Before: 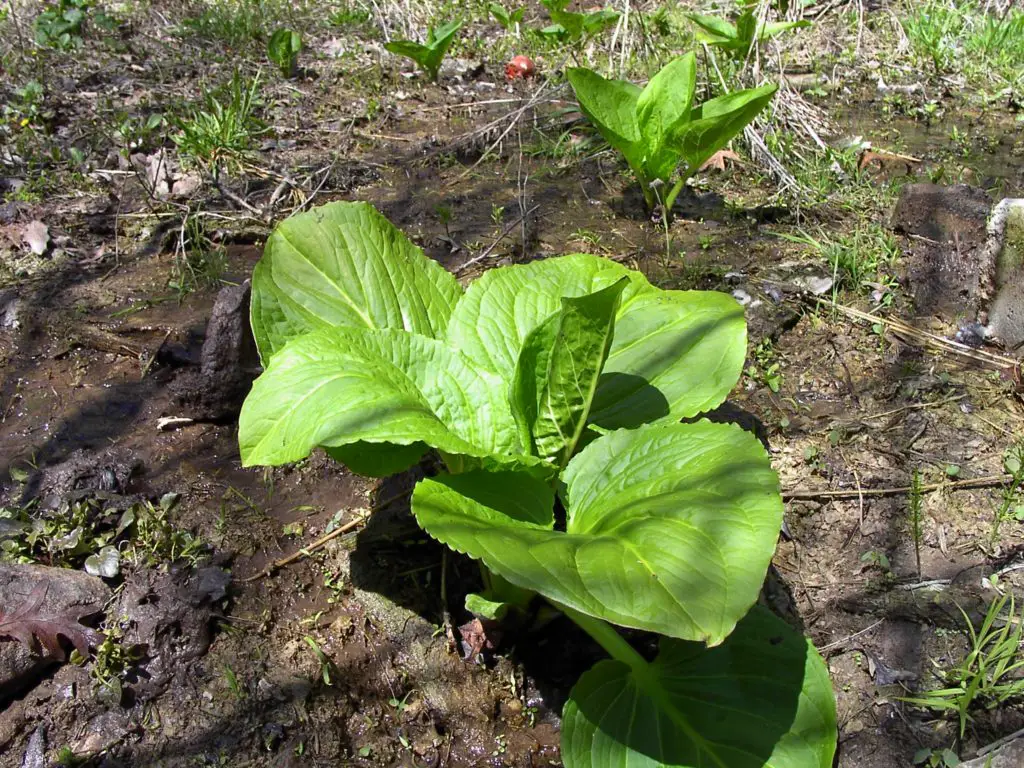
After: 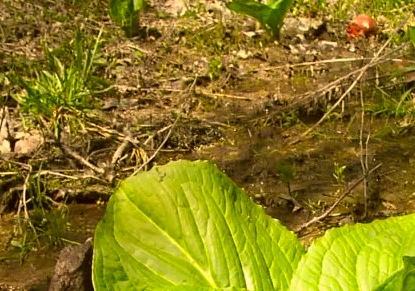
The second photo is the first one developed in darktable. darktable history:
color correction: highlights a* 0.162, highlights b* 29.53, shadows a* -0.162, shadows b* 21.09
white balance: red 1.127, blue 0.943
crop: left 15.452%, top 5.459%, right 43.956%, bottom 56.62%
